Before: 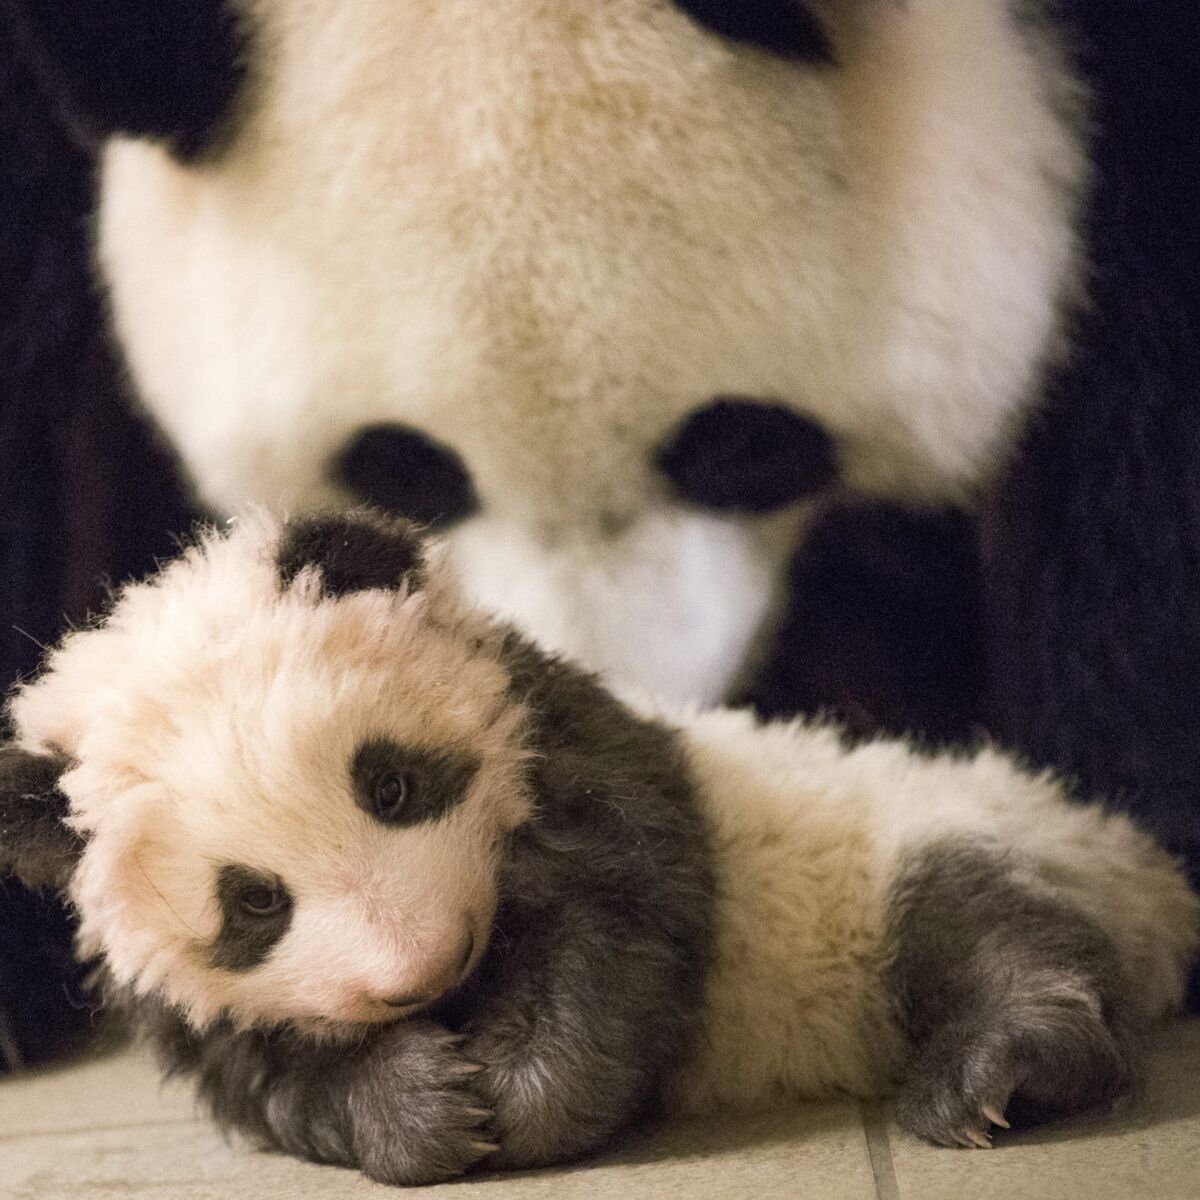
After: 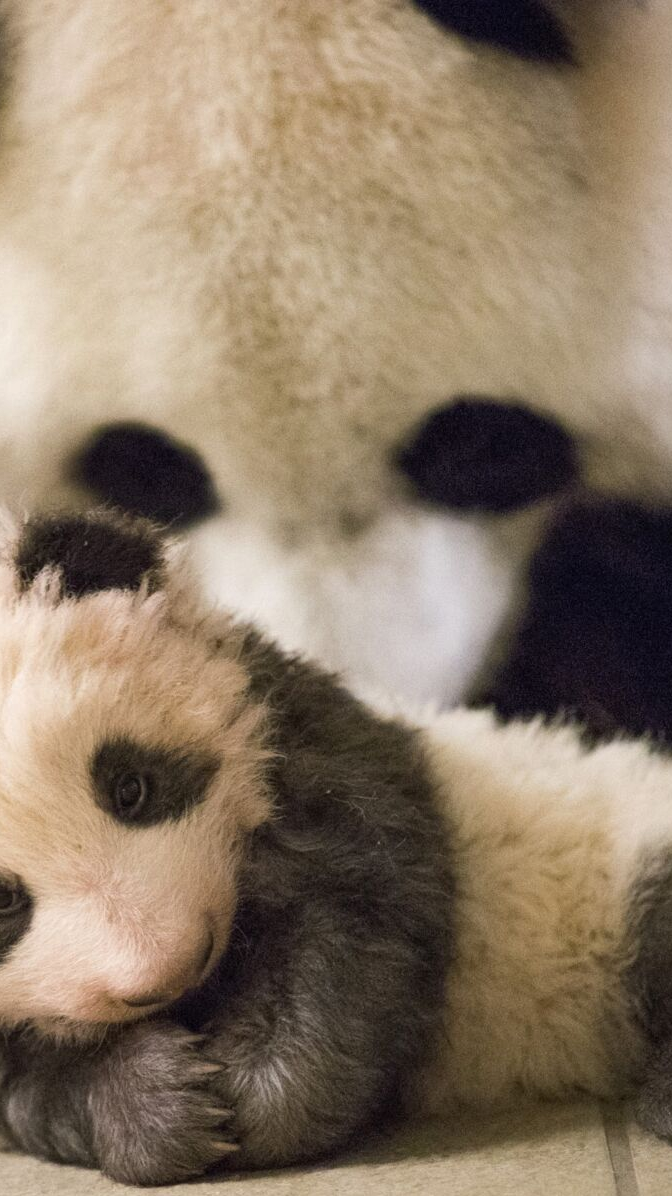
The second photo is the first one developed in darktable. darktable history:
crop: left 21.674%, right 22.086%
shadows and highlights: radius 133.83, soften with gaussian
